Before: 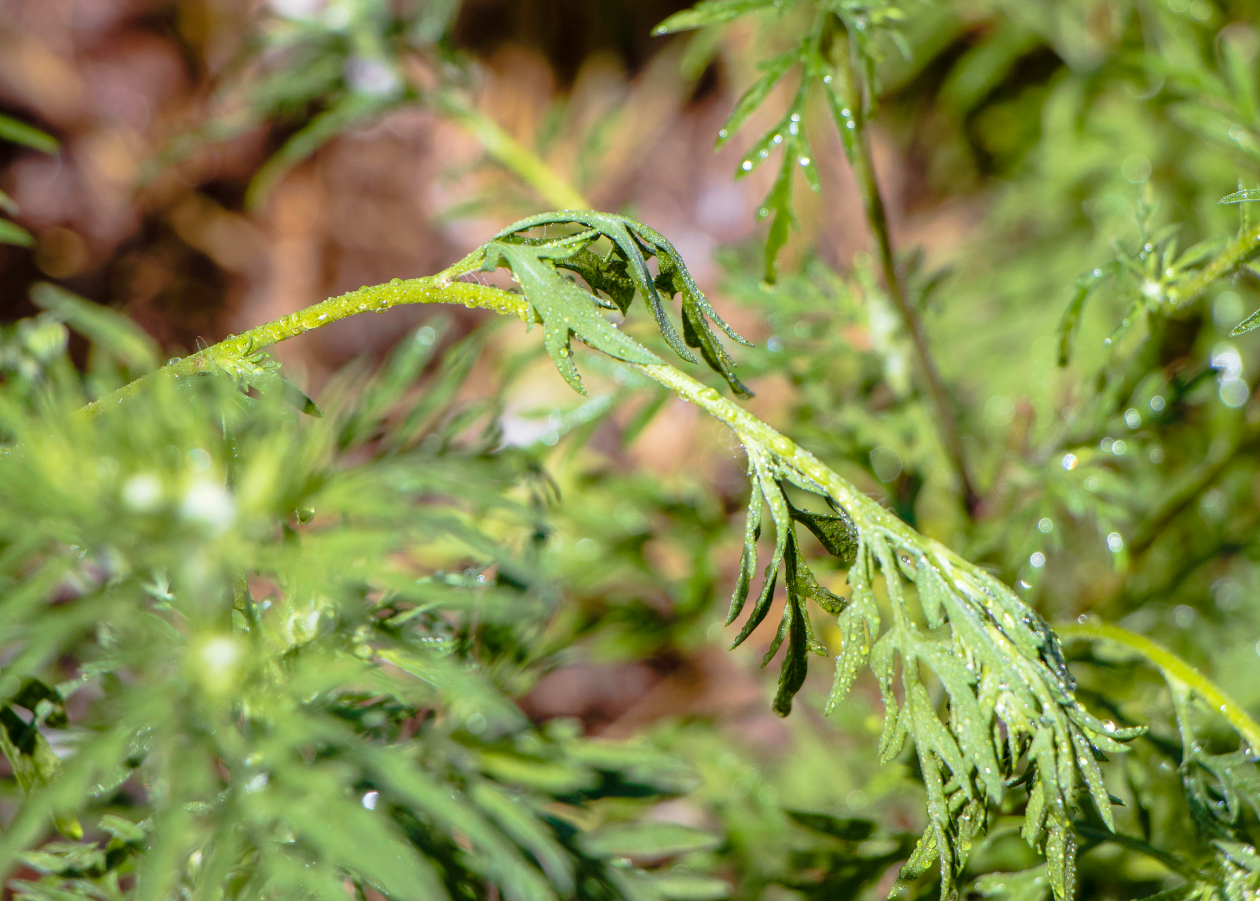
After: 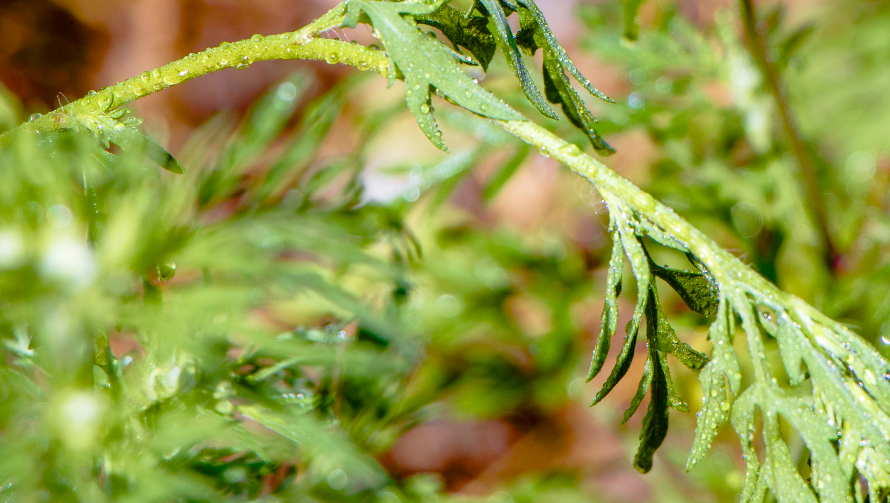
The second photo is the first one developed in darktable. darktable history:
crop: left 11.071%, top 27.185%, right 18.255%, bottom 16.984%
color balance rgb: perceptual saturation grading › global saturation 24.834%, perceptual saturation grading › highlights -50.975%, perceptual saturation grading › mid-tones 19.645%, perceptual saturation grading › shadows 61.205%, global vibrance 30.176%
